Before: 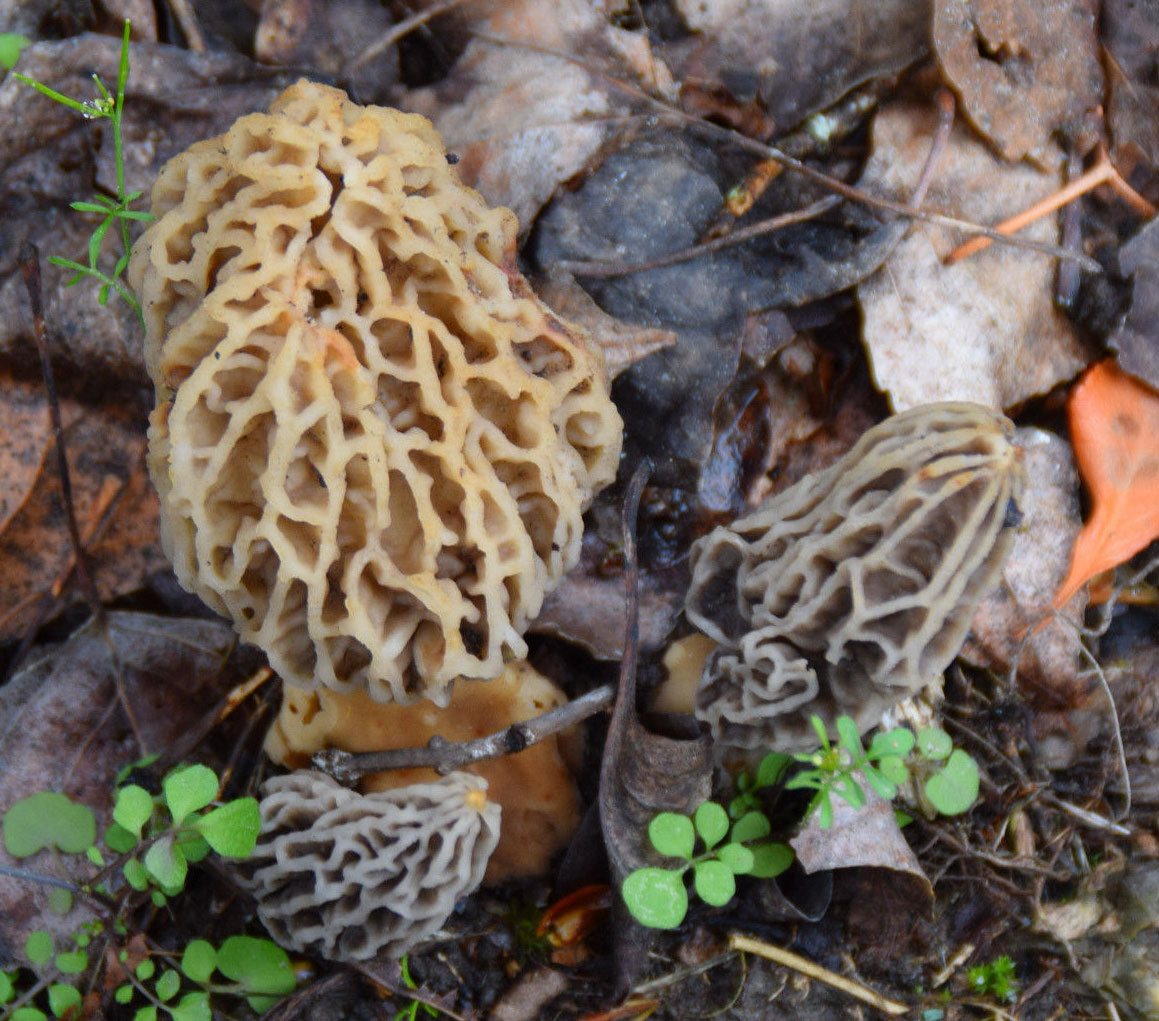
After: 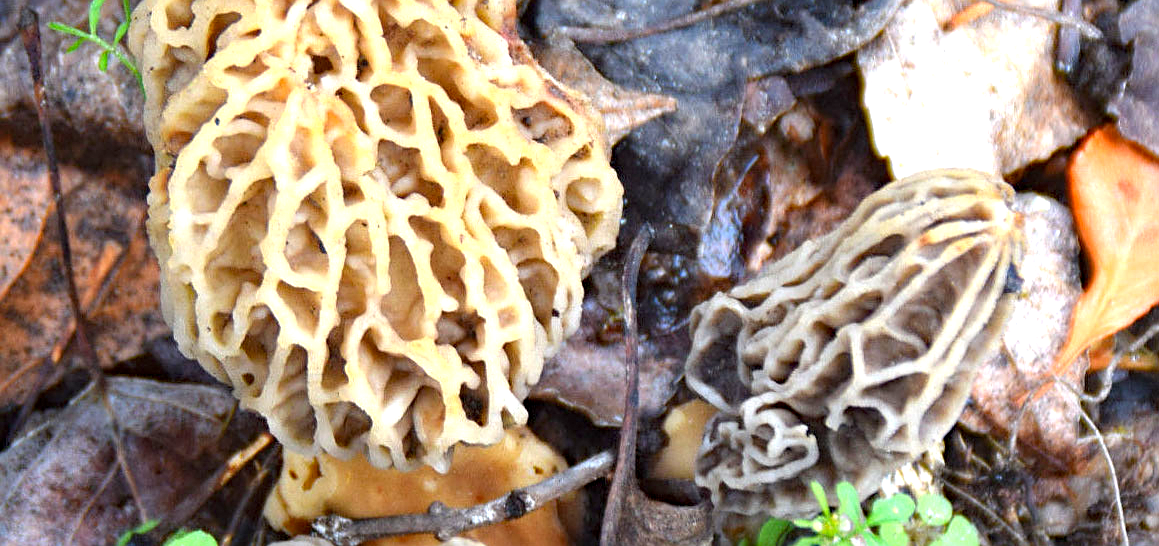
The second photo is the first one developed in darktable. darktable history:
sharpen: on, module defaults
haze removal: compatibility mode true, adaptive false
exposure: black level correction 0, exposure 1.2 EV, compensate highlight preservation false
crop and rotate: top 23.043%, bottom 23.437%
